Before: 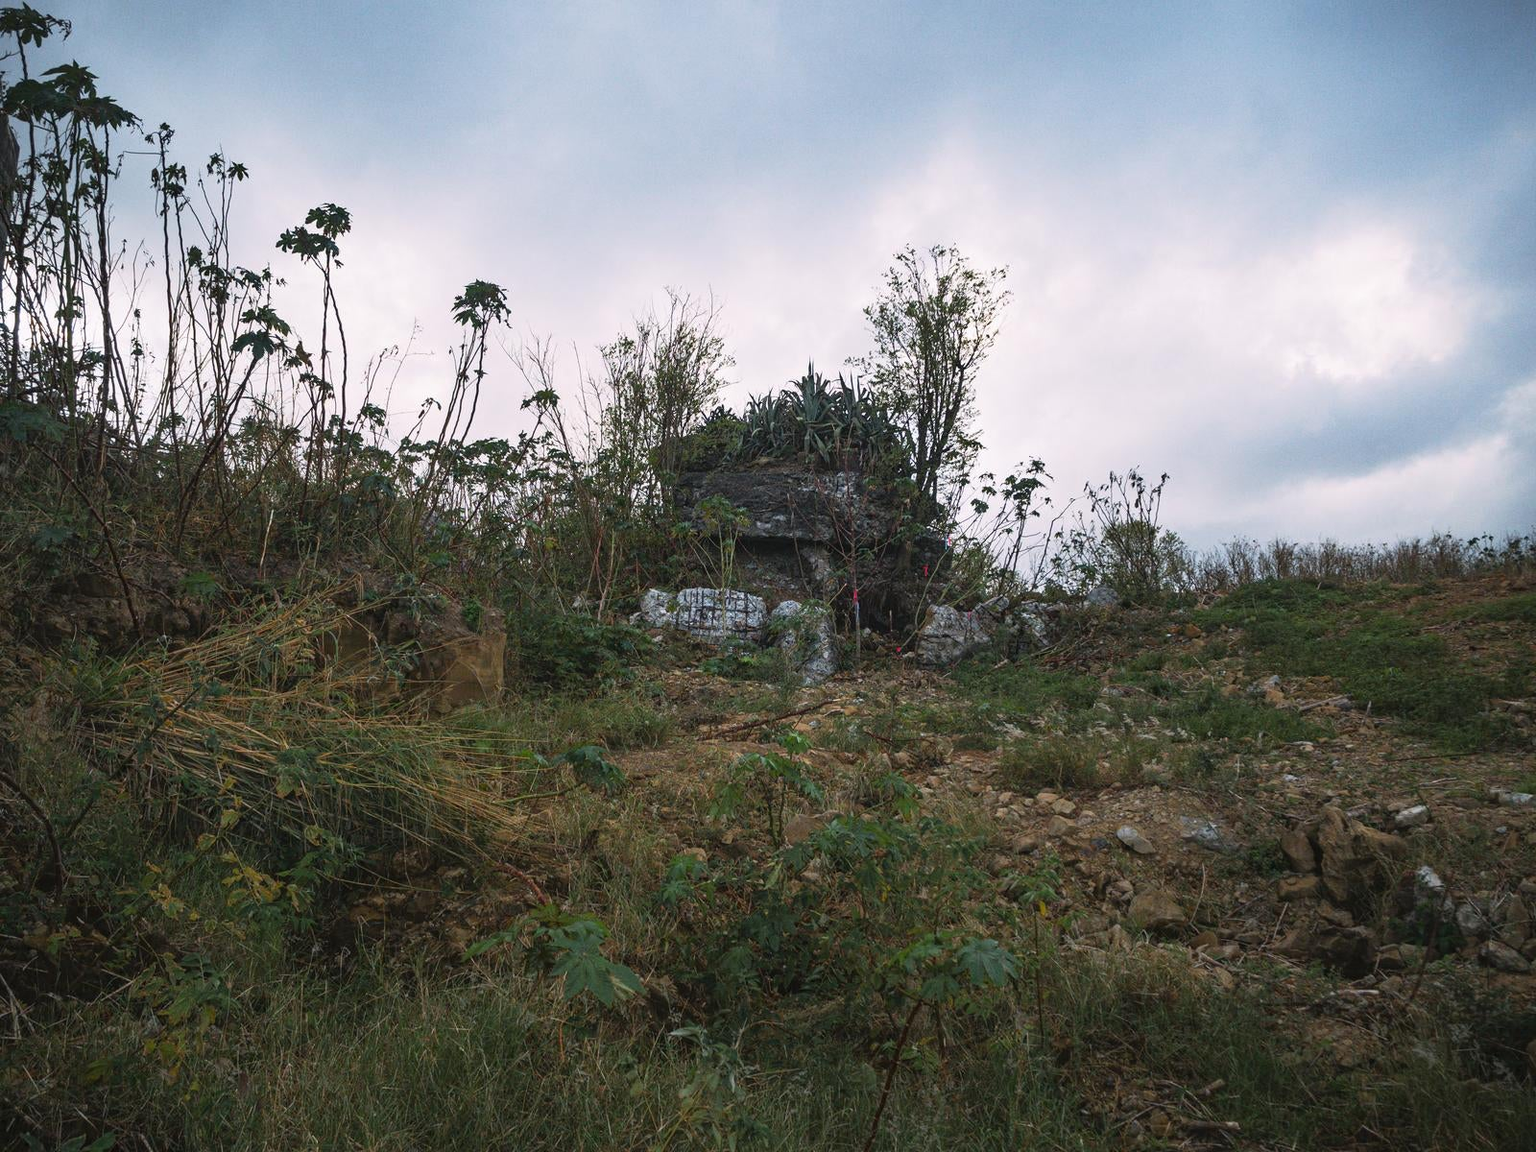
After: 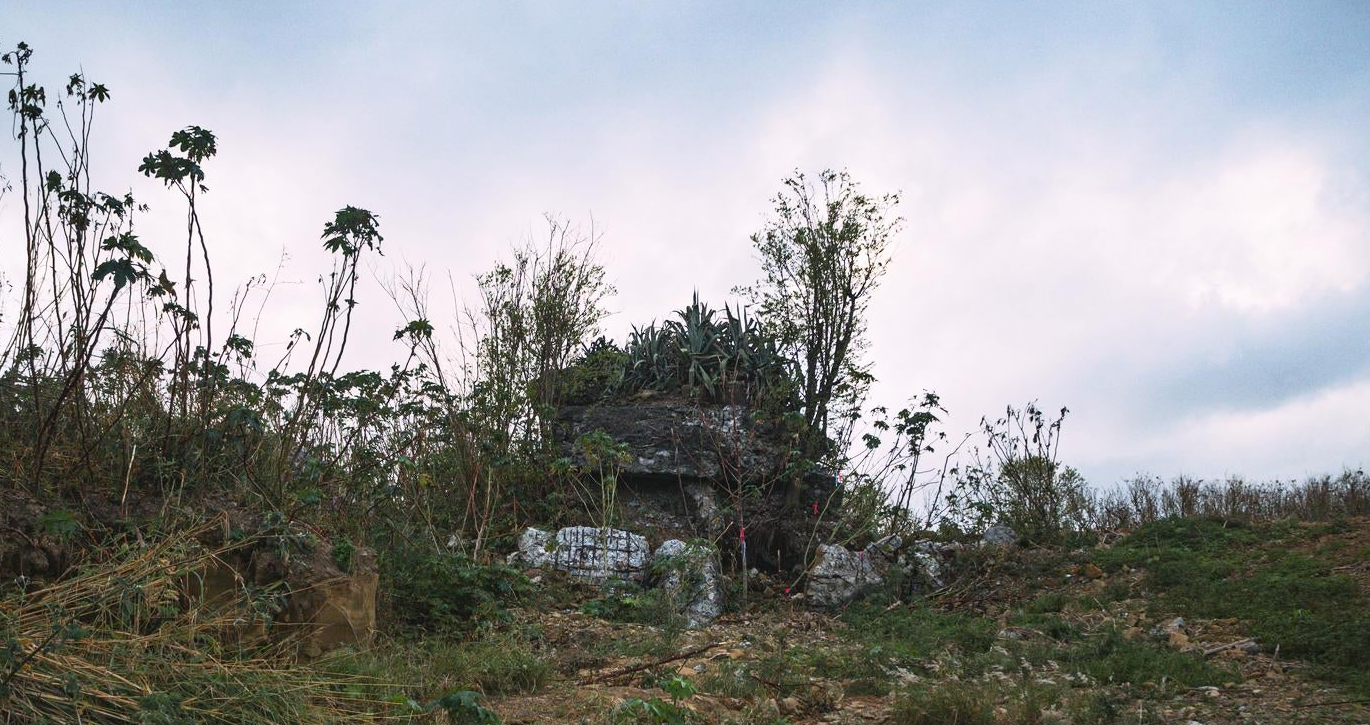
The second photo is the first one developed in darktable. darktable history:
crop and rotate: left 9.345%, top 7.22%, right 4.982%, bottom 32.331%
white balance: emerald 1
contrast brightness saturation: contrast 0.15, brightness 0.05
